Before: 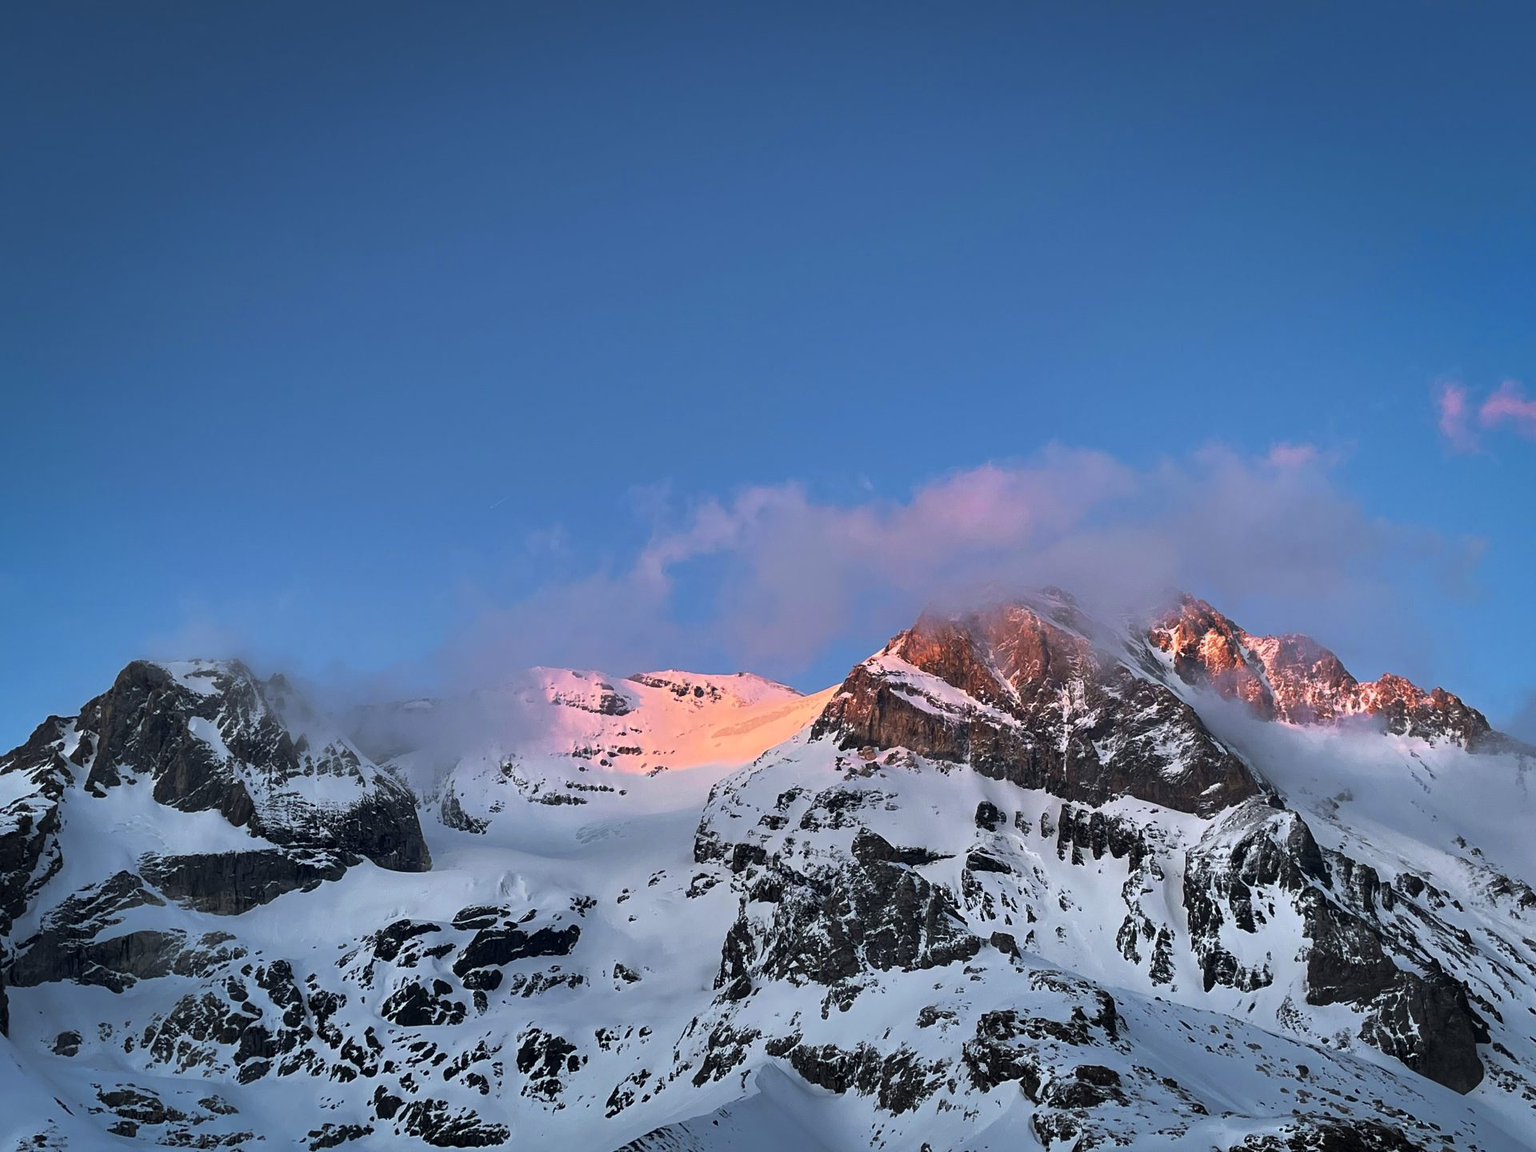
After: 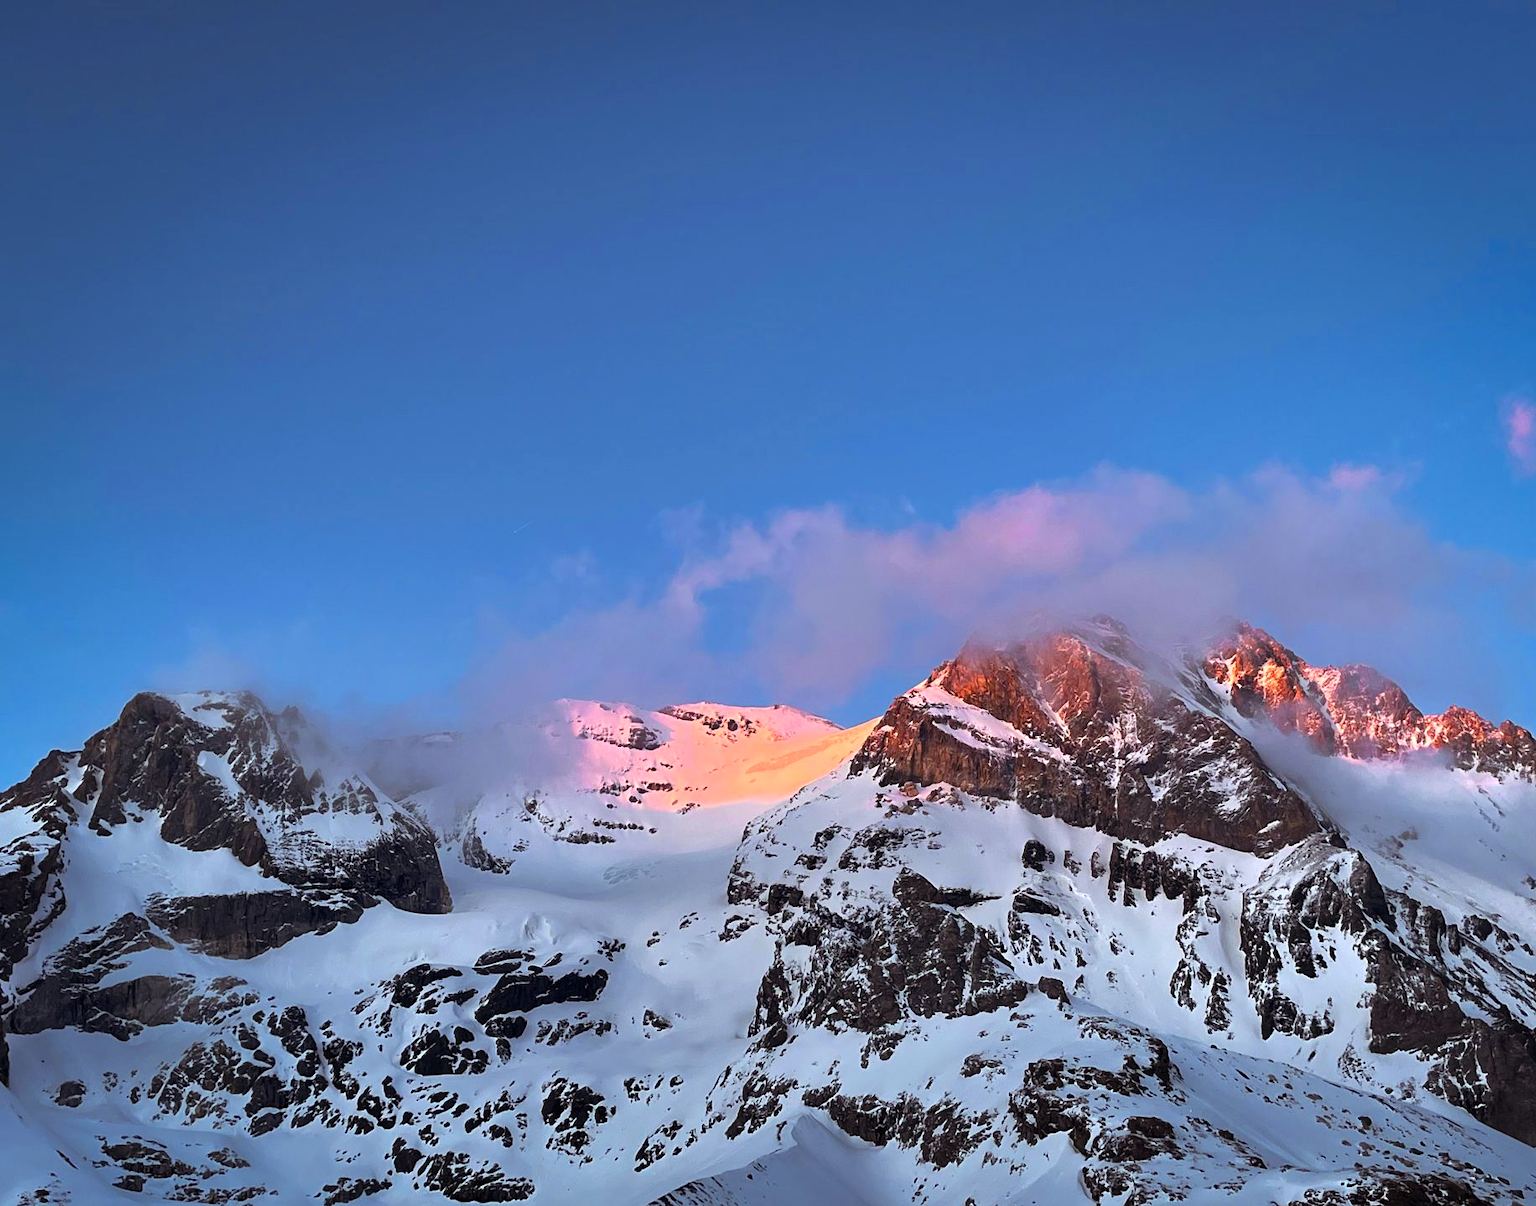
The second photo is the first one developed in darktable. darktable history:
crop: right 4.531%, bottom 0.045%
color balance rgb: shadows lift › chroma 4.74%, shadows lift › hue 26.17°, perceptual saturation grading › global saturation 36.725%
shadows and highlights: radius 46.76, white point adjustment 6.68, compress 79.86%, soften with gaussian
